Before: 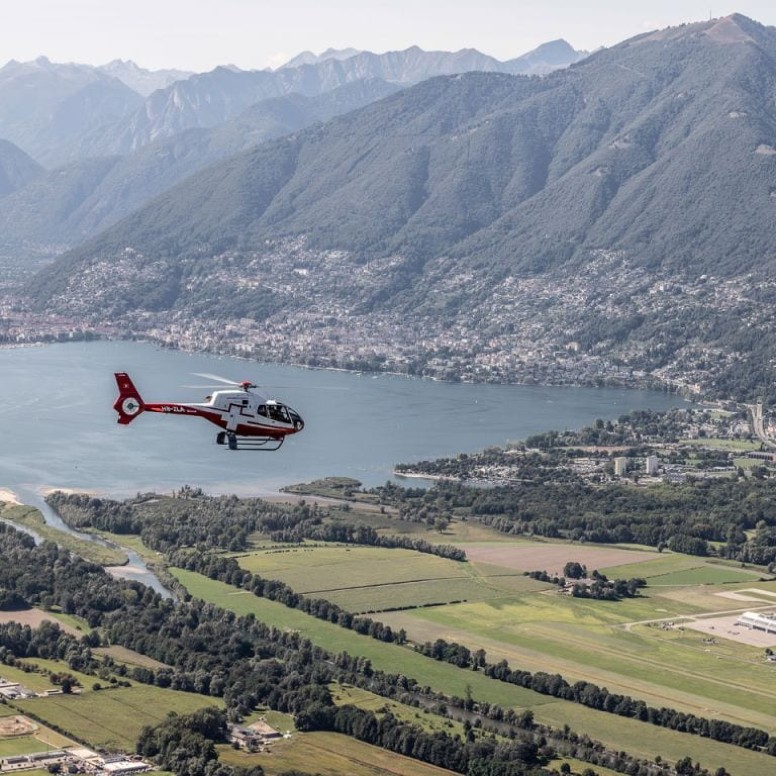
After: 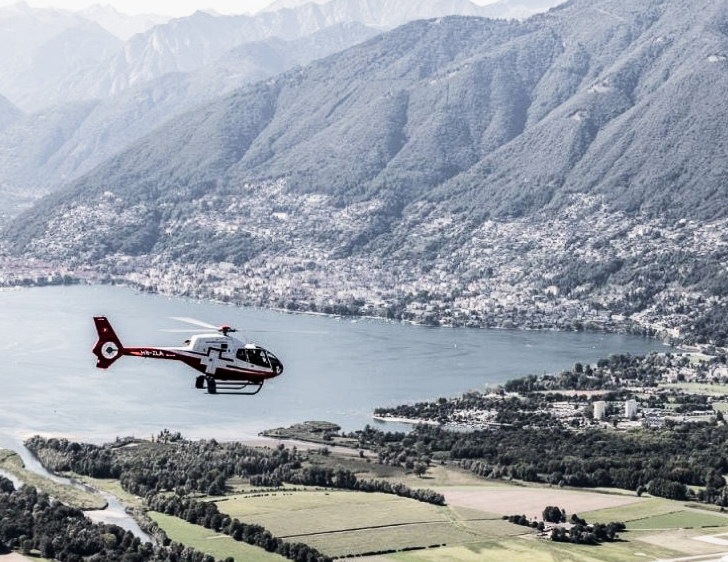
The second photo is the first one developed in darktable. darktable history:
crop: left 2.737%, top 7.287%, right 3.421%, bottom 20.179%
sigmoid: contrast 1.86, skew 0.35
color zones: curves: ch0 [(0, 0.559) (0.153, 0.551) (0.229, 0.5) (0.429, 0.5) (0.571, 0.5) (0.714, 0.5) (0.857, 0.5) (1, 0.559)]; ch1 [(0, 0.417) (0.112, 0.336) (0.213, 0.26) (0.429, 0.34) (0.571, 0.35) (0.683, 0.331) (0.857, 0.344) (1, 0.417)]
tone equalizer: -8 EV -0.417 EV, -7 EV -0.389 EV, -6 EV -0.333 EV, -5 EV -0.222 EV, -3 EV 0.222 EV, -2 EV 0.333 EV, -1 EV 0.389 EV, +0 EV 0.417 EV, edges refinement/feathering 500, mask exposure compensation -1.57 EV, preserve details no
